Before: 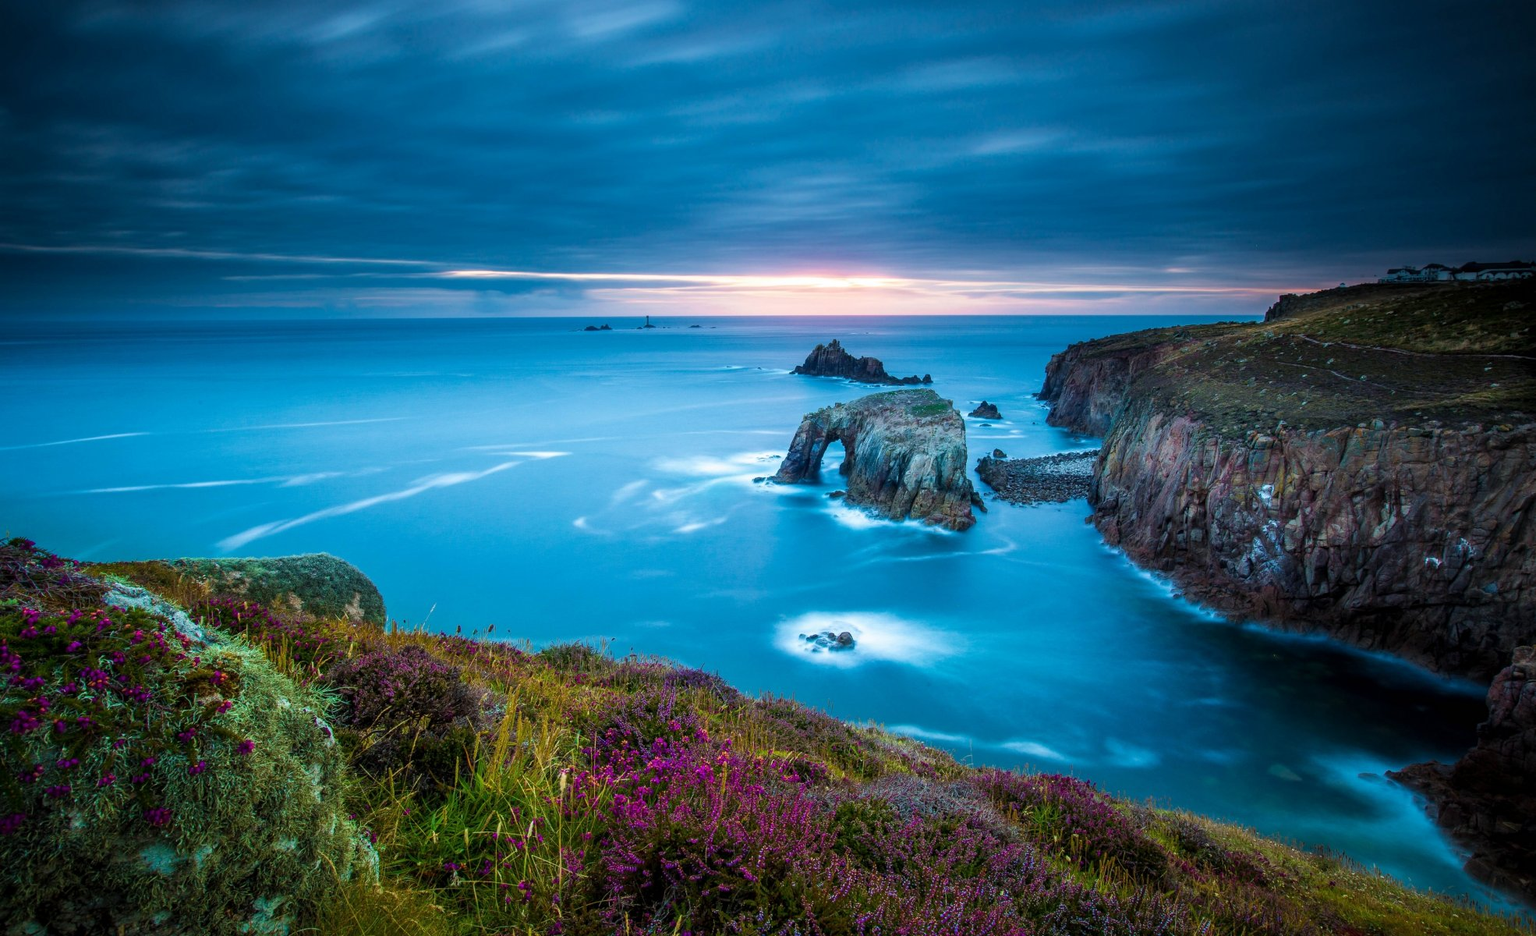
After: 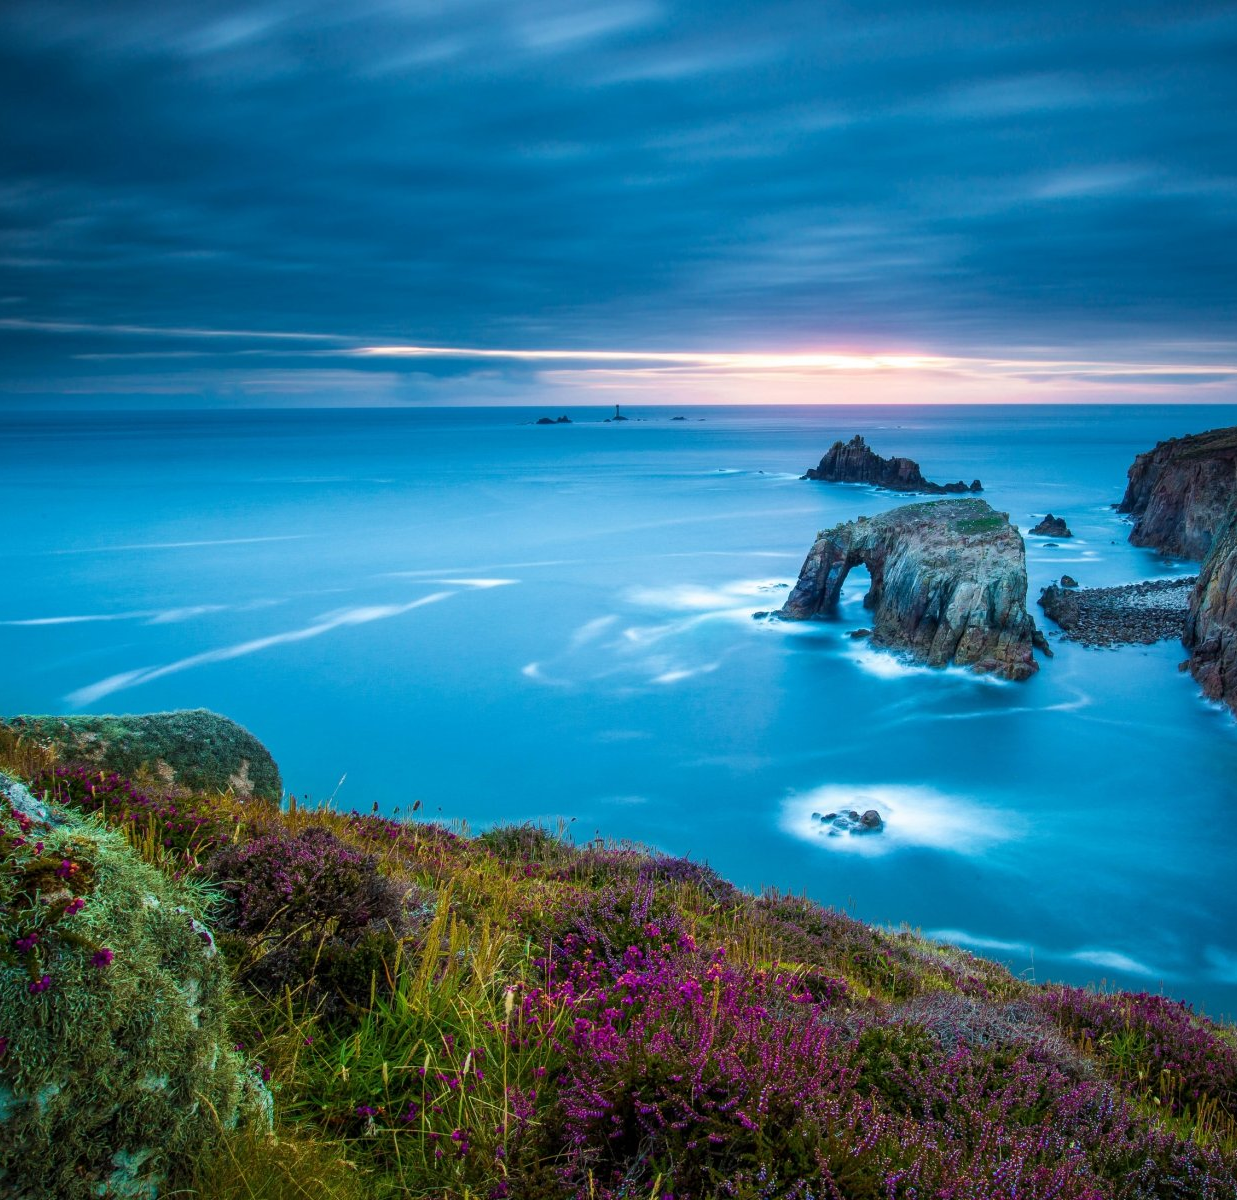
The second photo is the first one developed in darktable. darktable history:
crop: left 10.83%, right 26.335%
